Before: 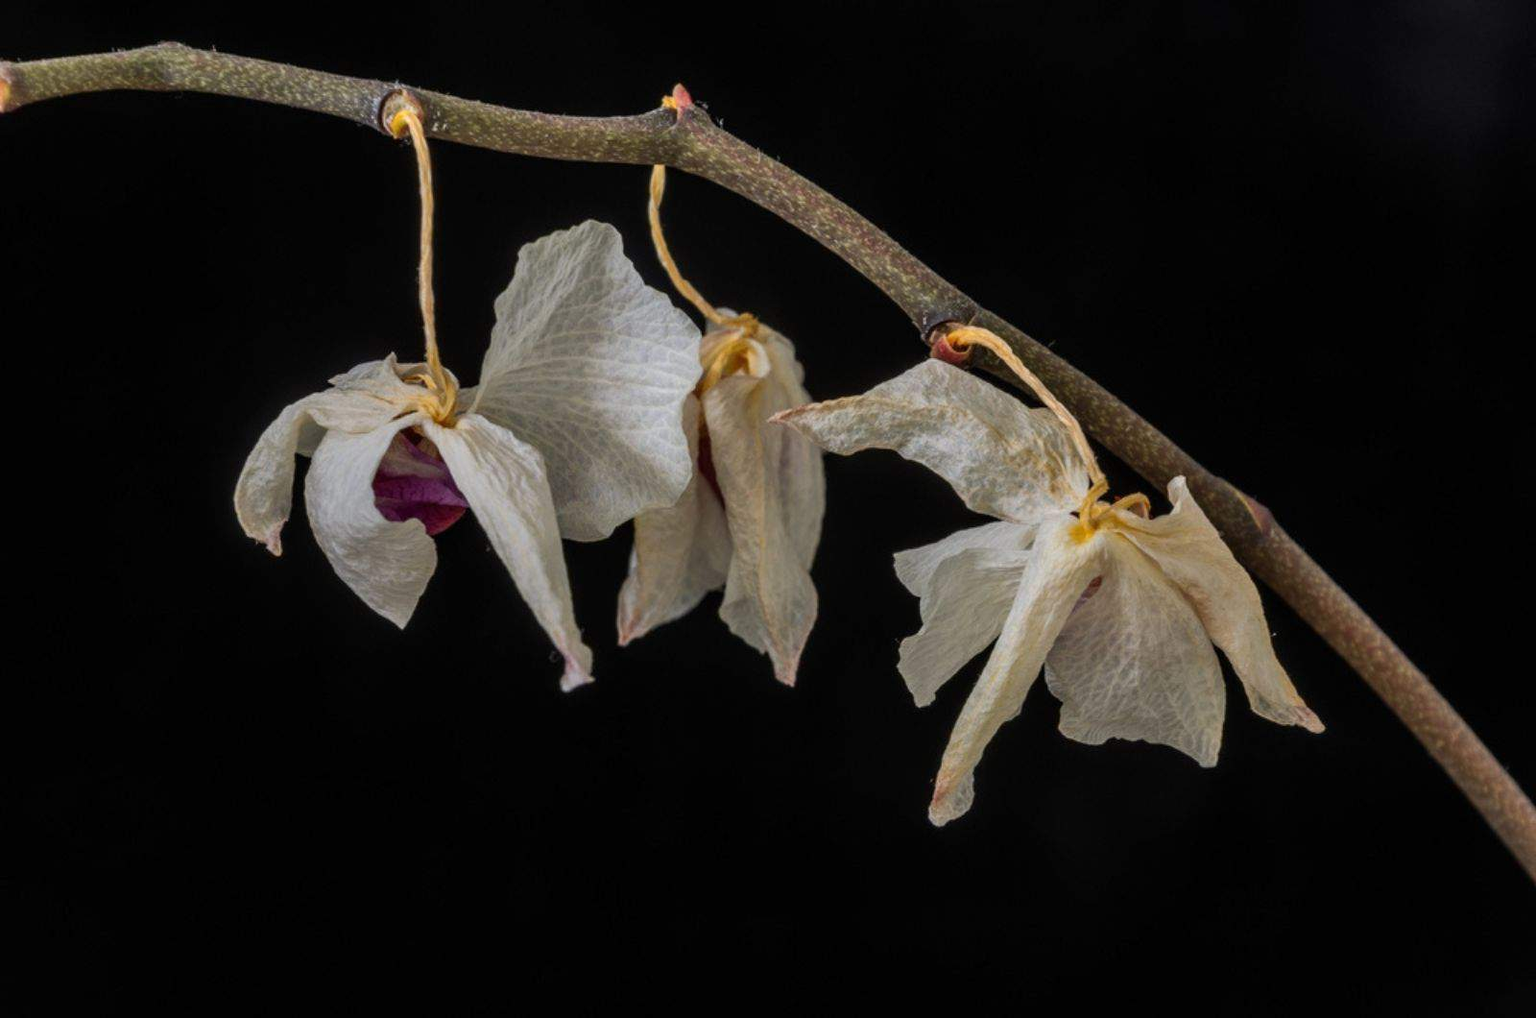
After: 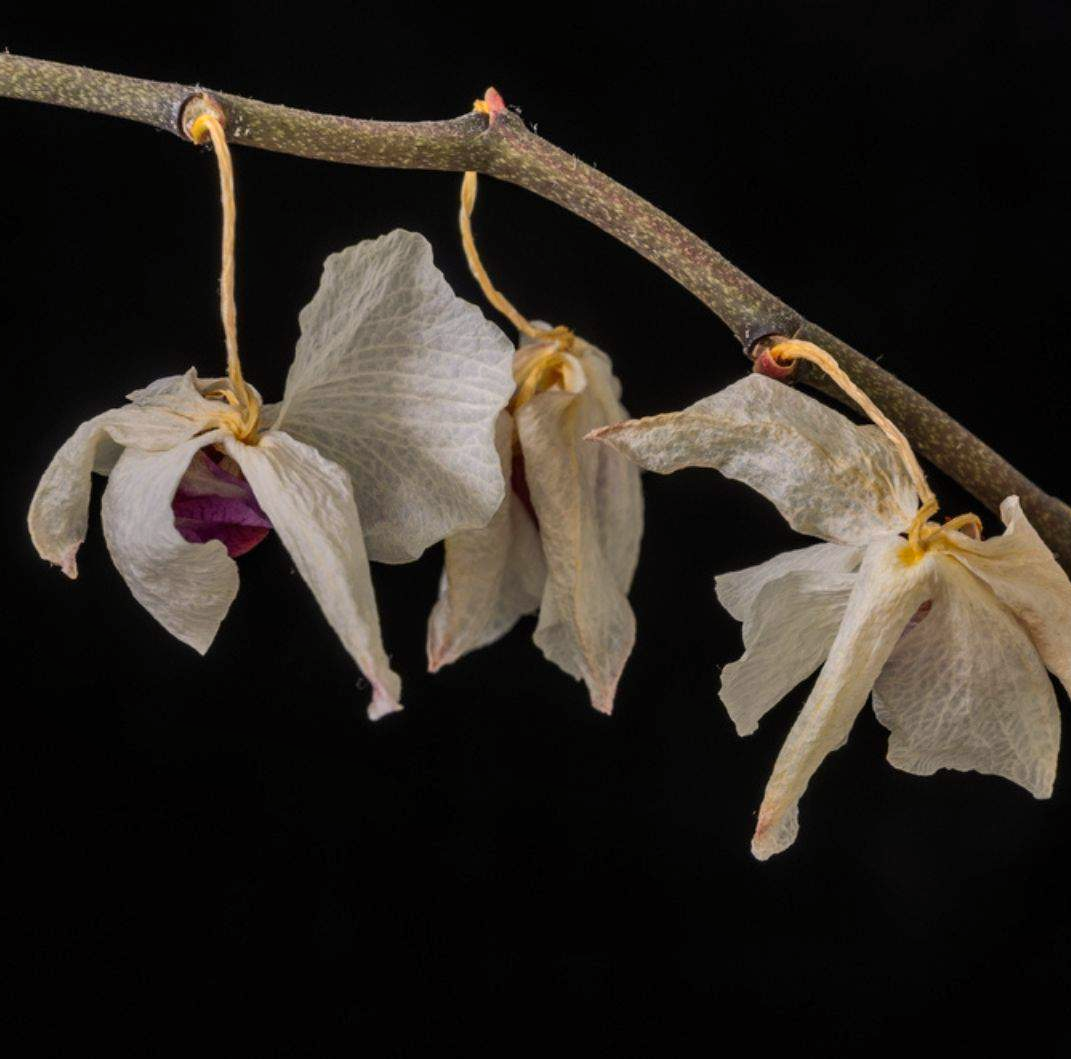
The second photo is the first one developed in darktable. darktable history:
color correction: highlights a* 3.69, highlights b* 5.1
crop and rotate: left 13.603%, right 19.449%
shadows and highlights: shadows 24.45, highlights -77.81, soften with gaussian
